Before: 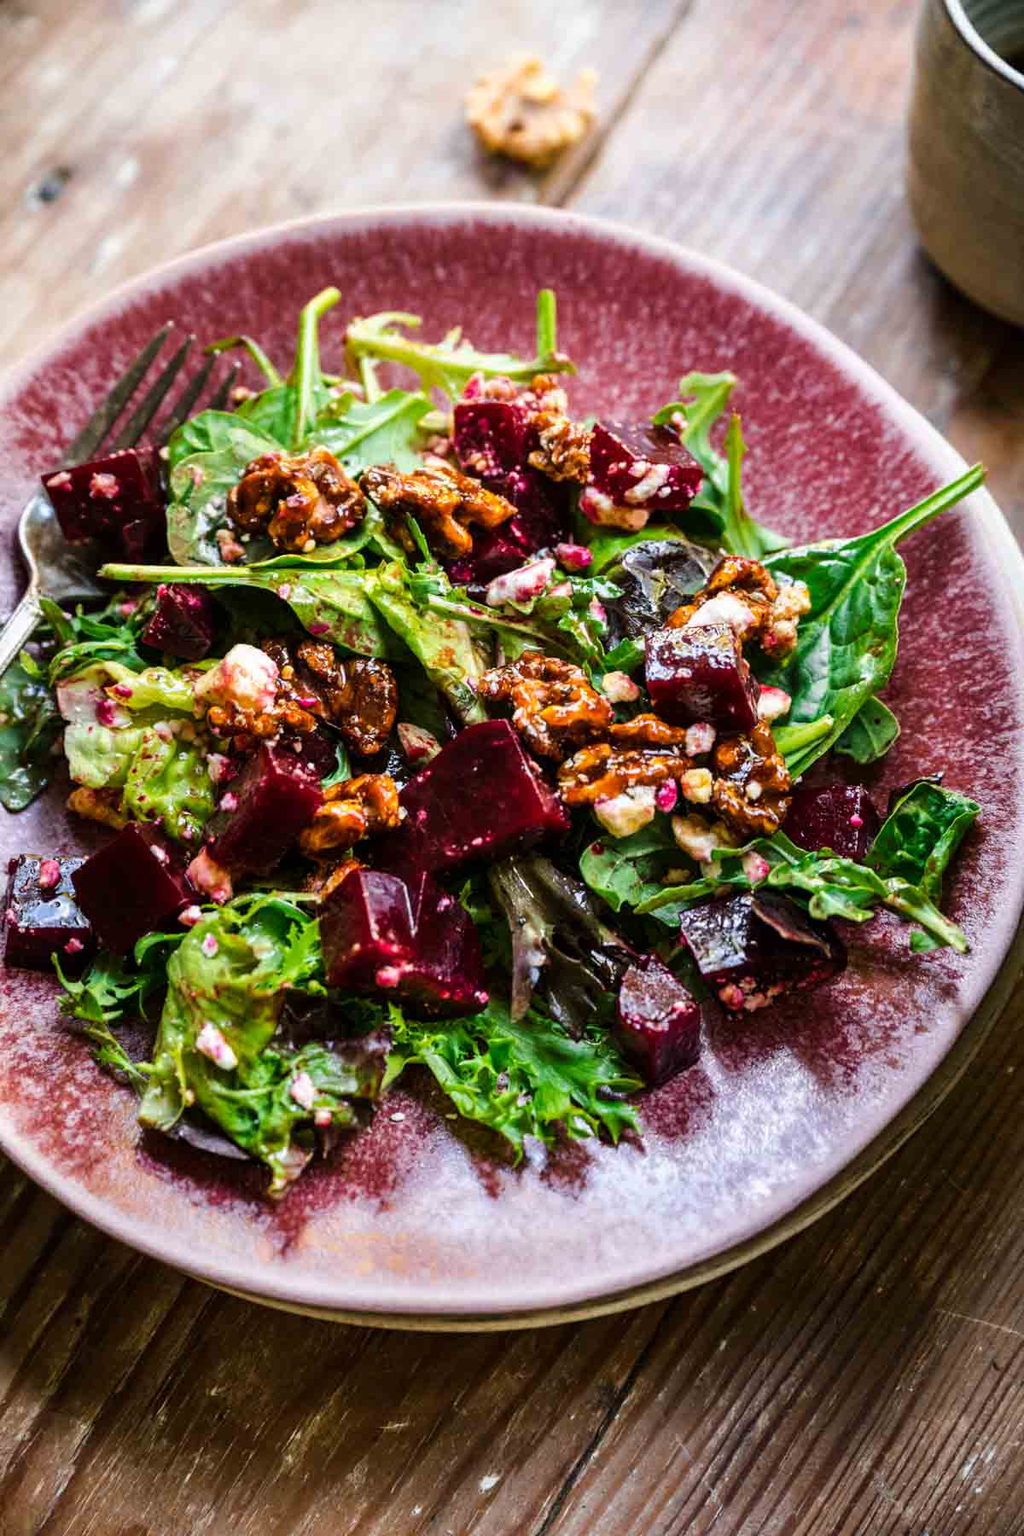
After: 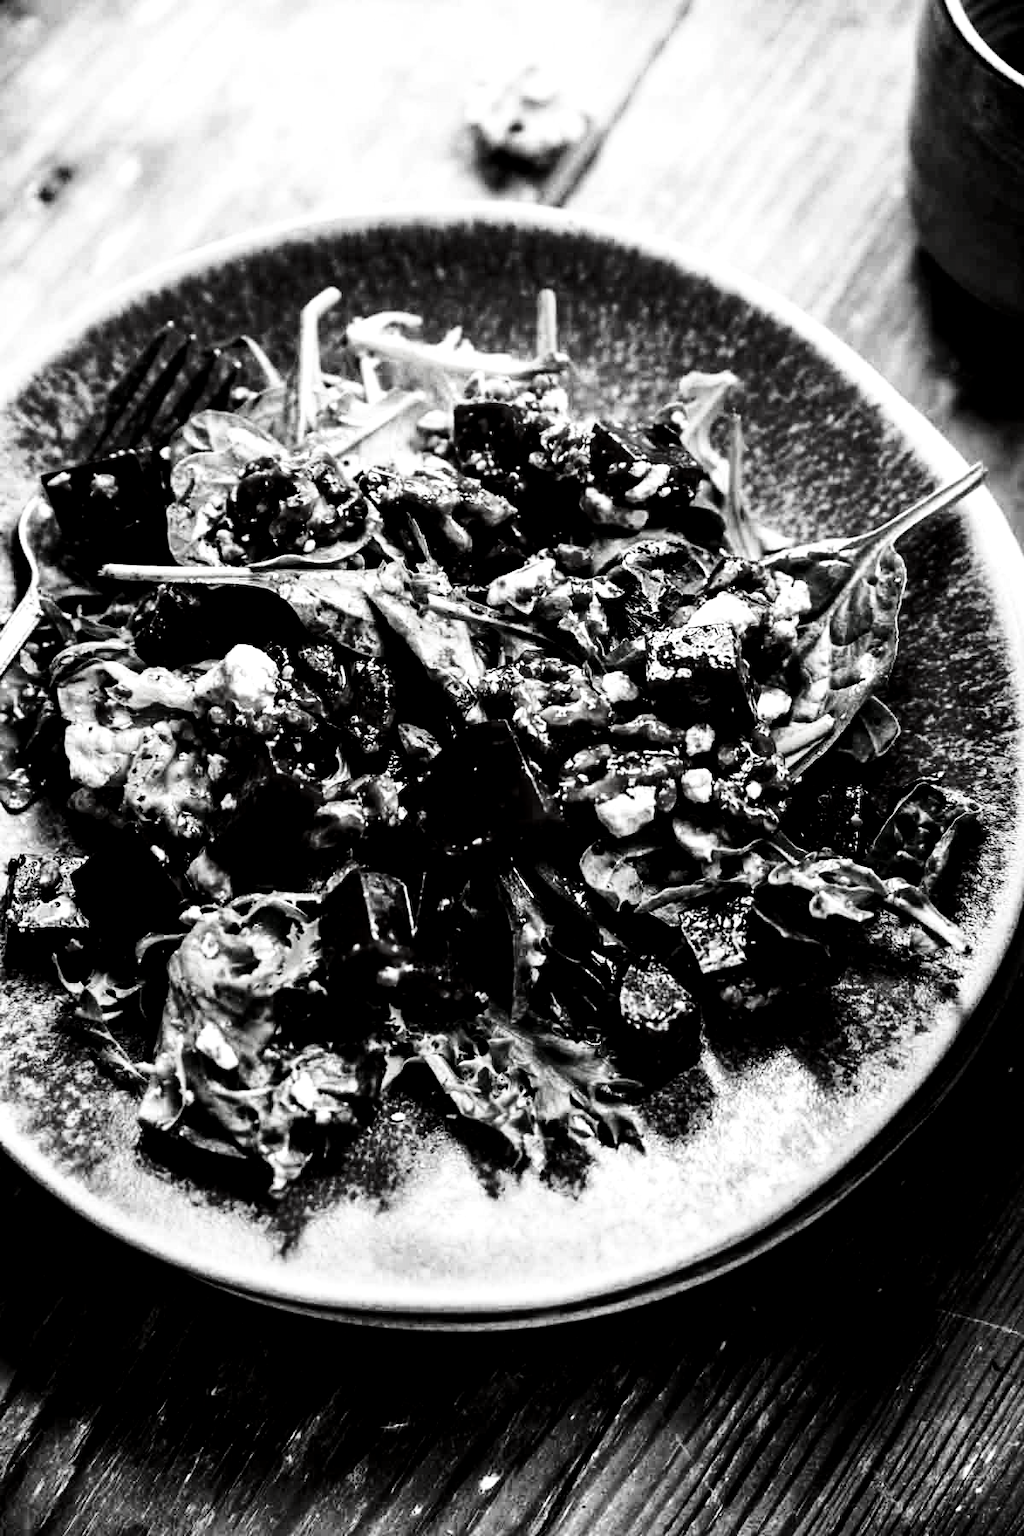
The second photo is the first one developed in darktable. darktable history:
exposure: black level correction 0.001, compensate exposure bias true, compensate highlight preservation false
contrast brightness saturation: contrast 0.017, brightness -0.996, saturation -0.989
local contrast: highlights 104%, shadows 101%, detail 119%, midtone range 0.2
base curve: curves: ch0 [(0, 0) (0.007, 0.004) (0.027, 0.03) (0.046, 0.07) (0.207, 0.54) (0.442, 0.872) (0.673, 0.972) (1, 1)], preserve colors none
